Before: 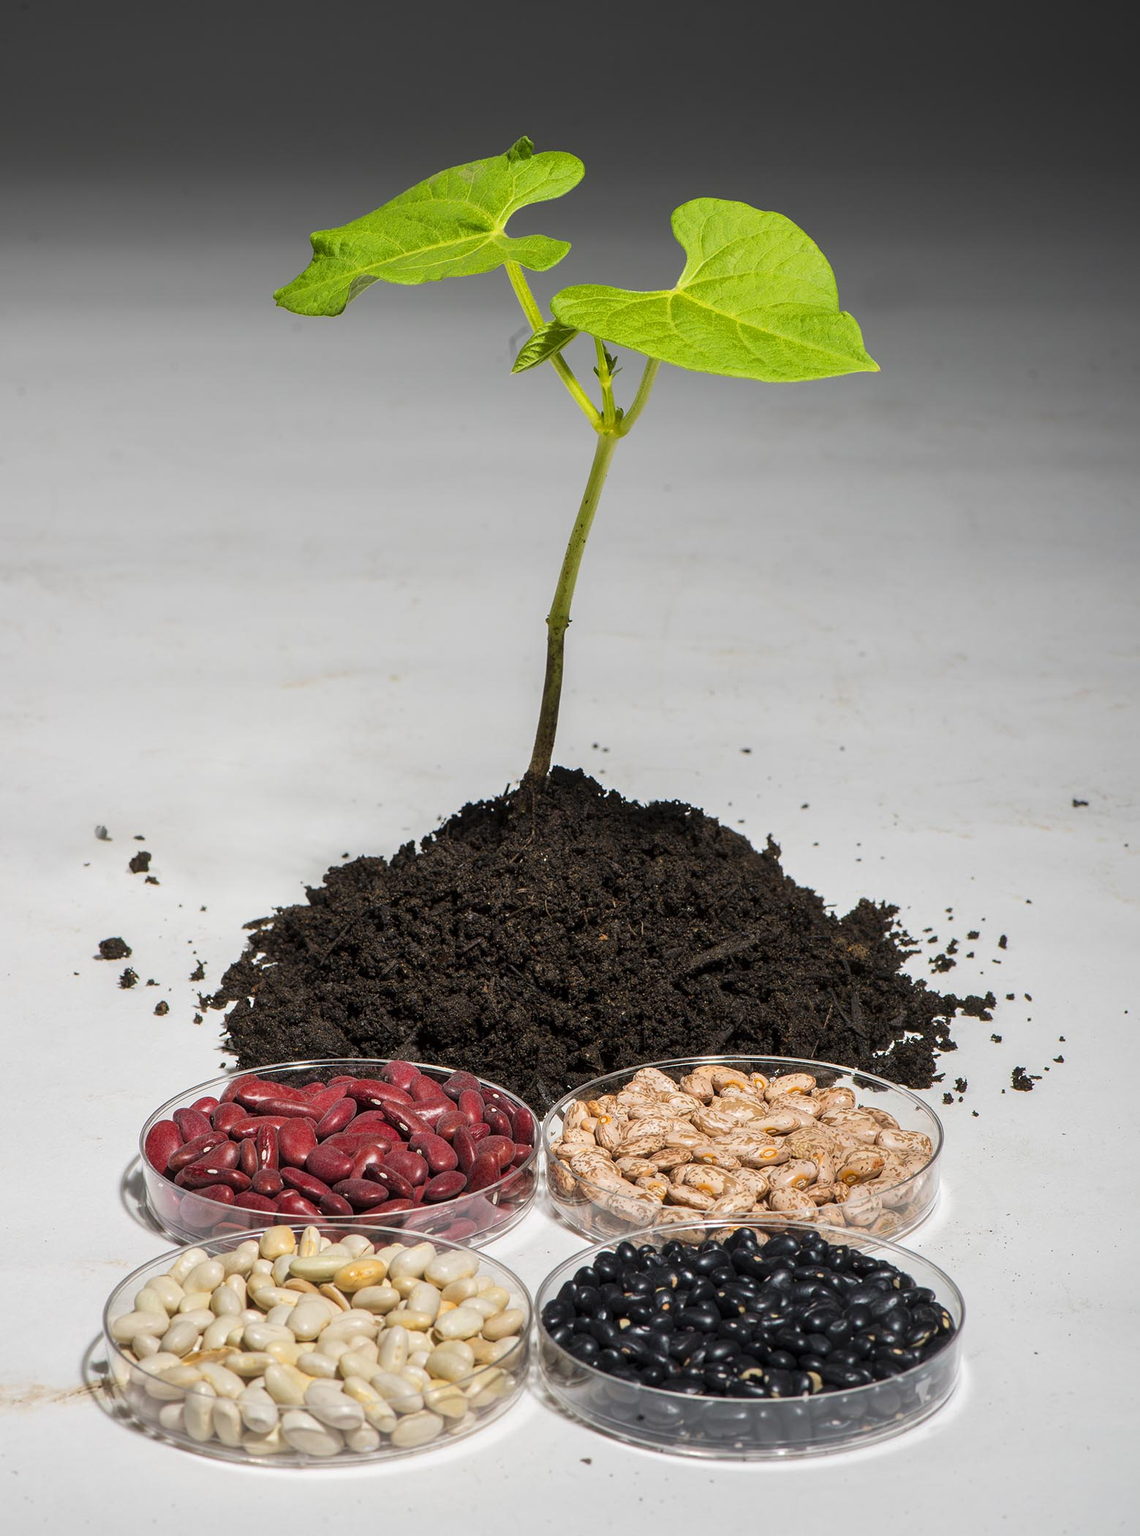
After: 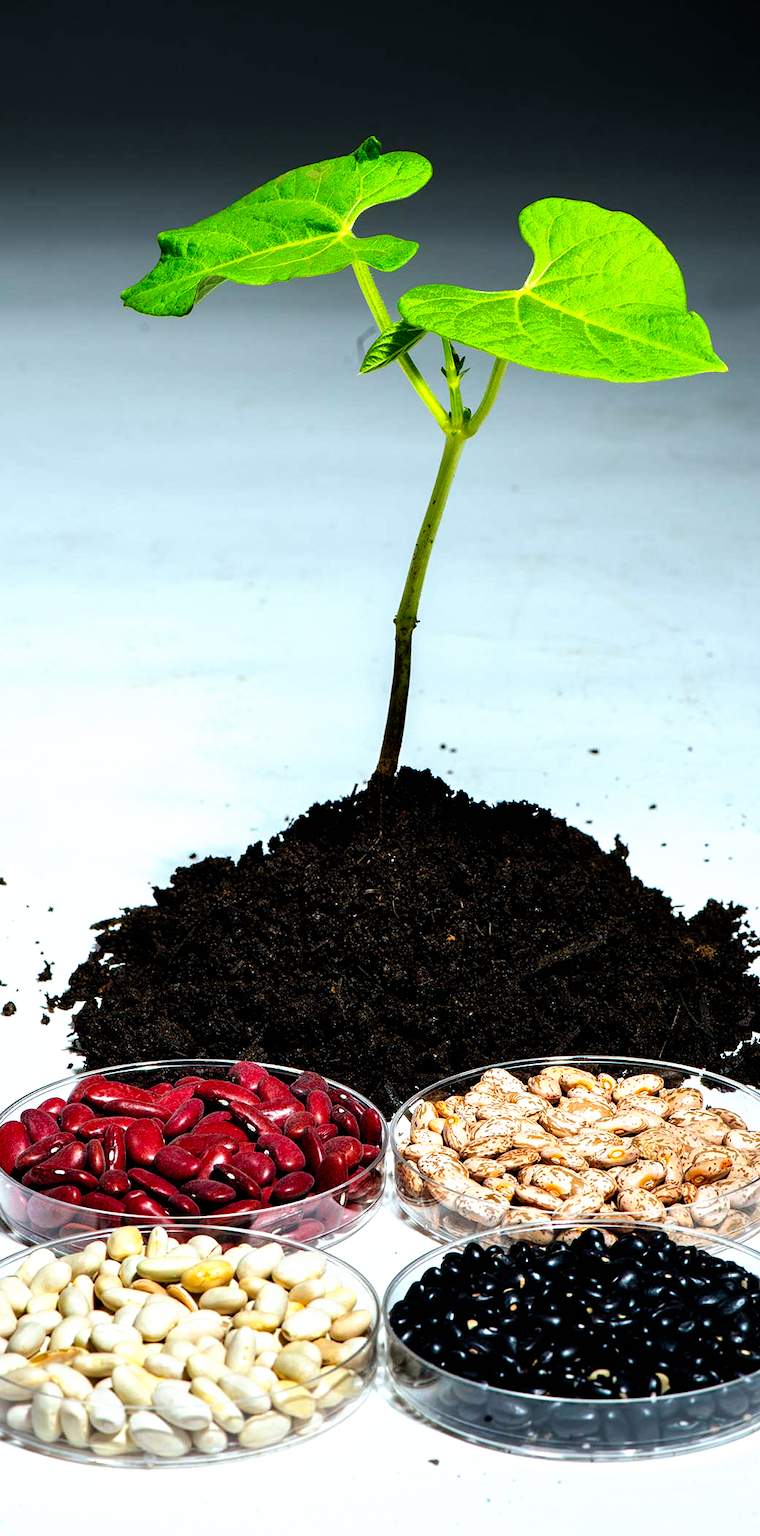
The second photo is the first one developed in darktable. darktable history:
crop and rotate: left 13.409%, right 19.924%
filmic rgb: black relative exposure -8.2 EV, white relative exposure 2.2 EV, threshold 3 EV, hardness 7.11, latitude 85.74%, contrast 1.696, highlights saturation mix -4%, shadows ↔ highlights balance -2.69%, preserve chrominance no, color science v5 (2021), contrast in shadows safe, contrast in highlights safe, enable highlight reconstruction true
white balance: red 0.925, blue 1.046
